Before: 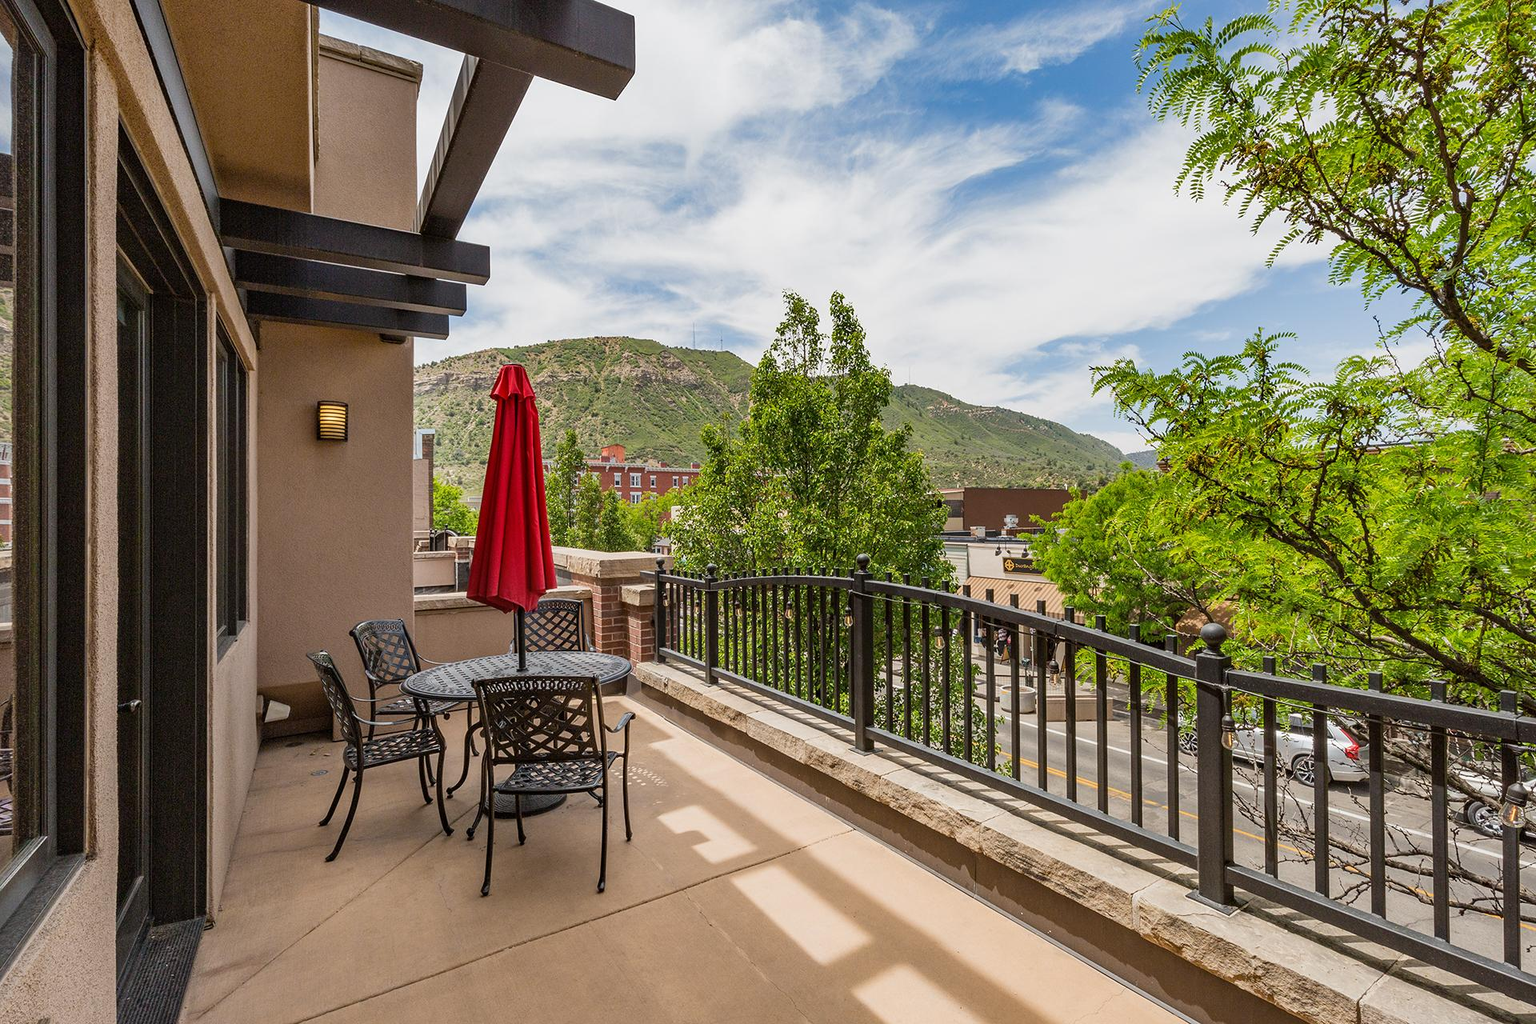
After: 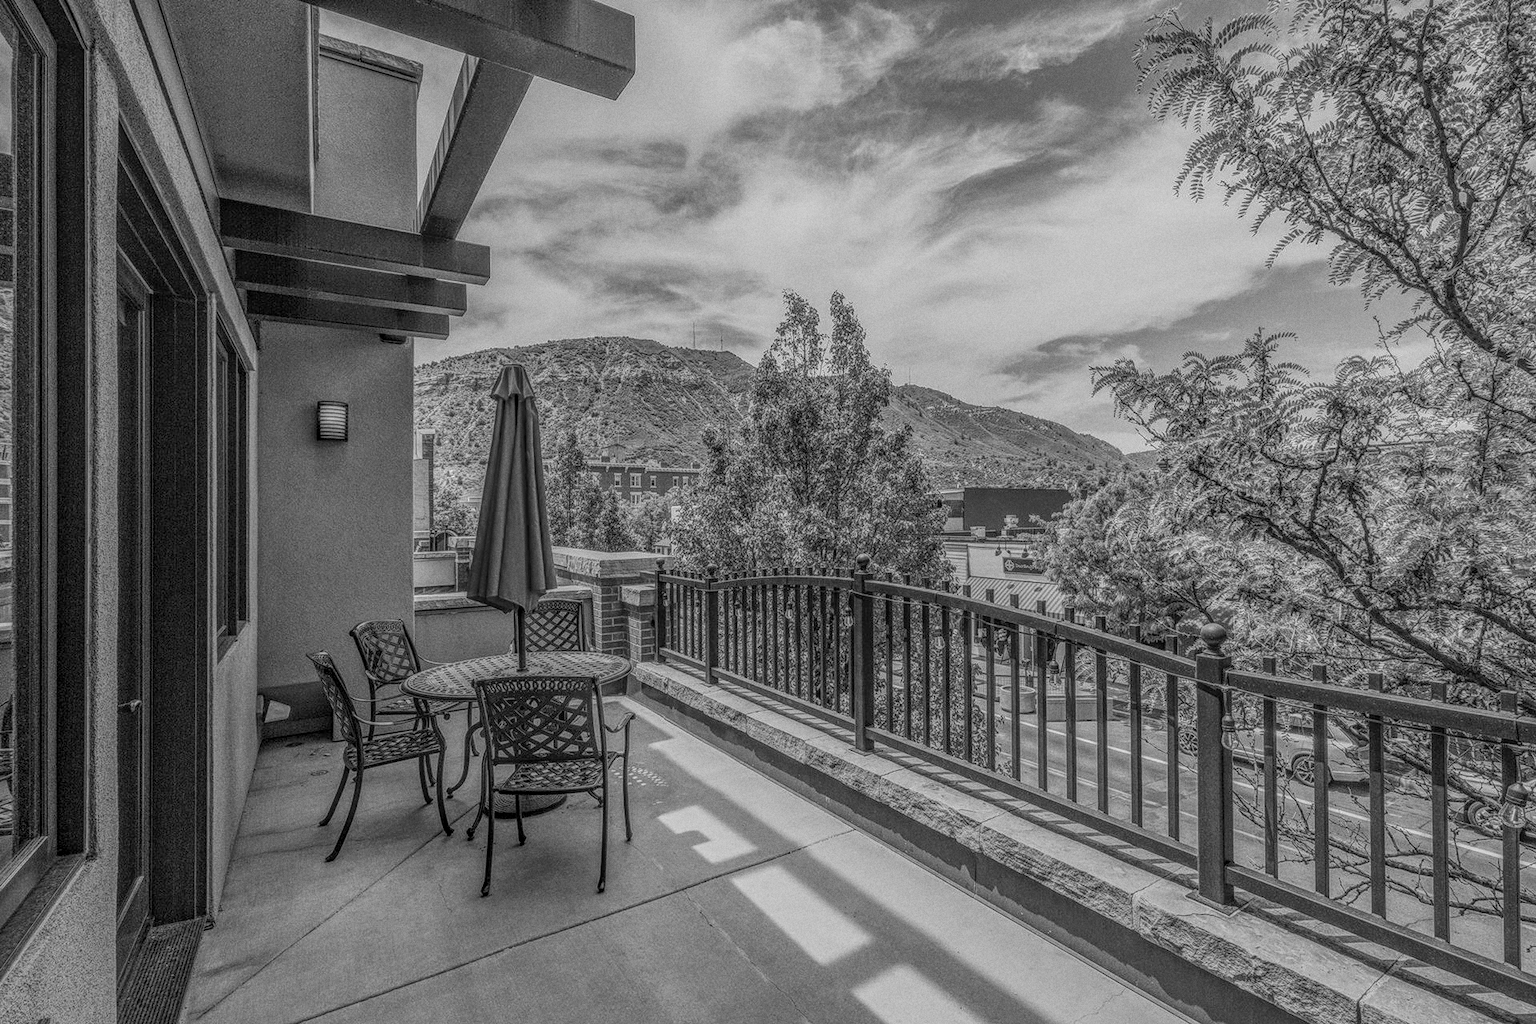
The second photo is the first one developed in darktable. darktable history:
exposure: exposure -0.153 EV, compensate highlight preservation false
grain: on, module defaults
local contrast: highlights 0%, shadows 0%, detail 200%, midtone range 0.25
monochrome: a -71.75, b 75.82
